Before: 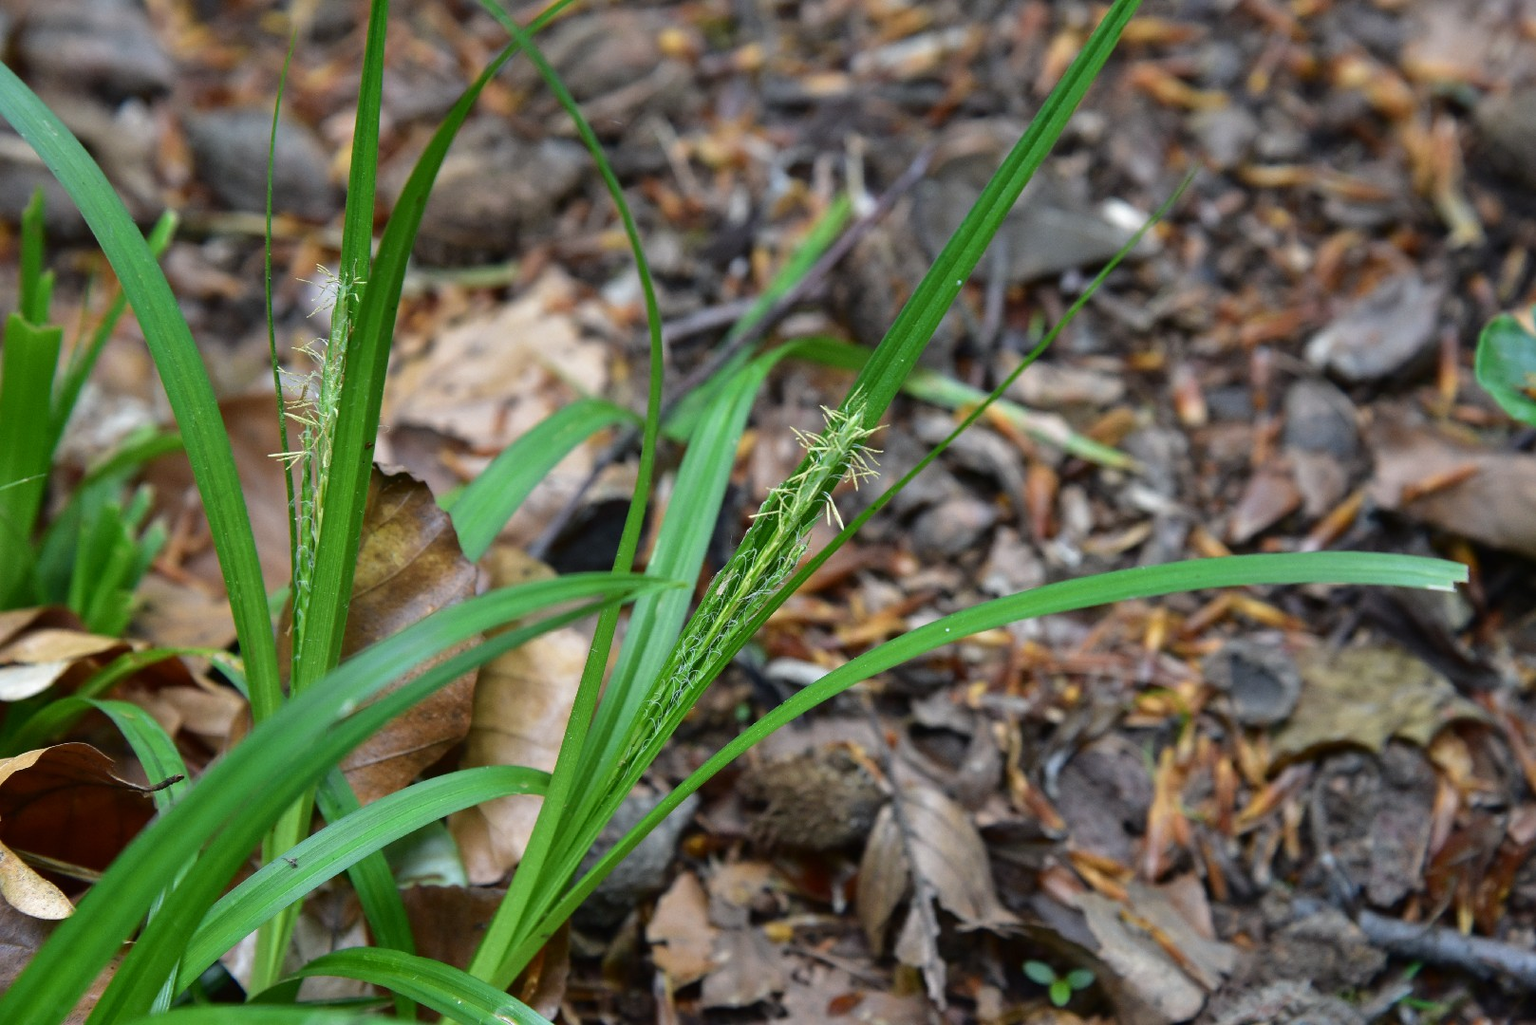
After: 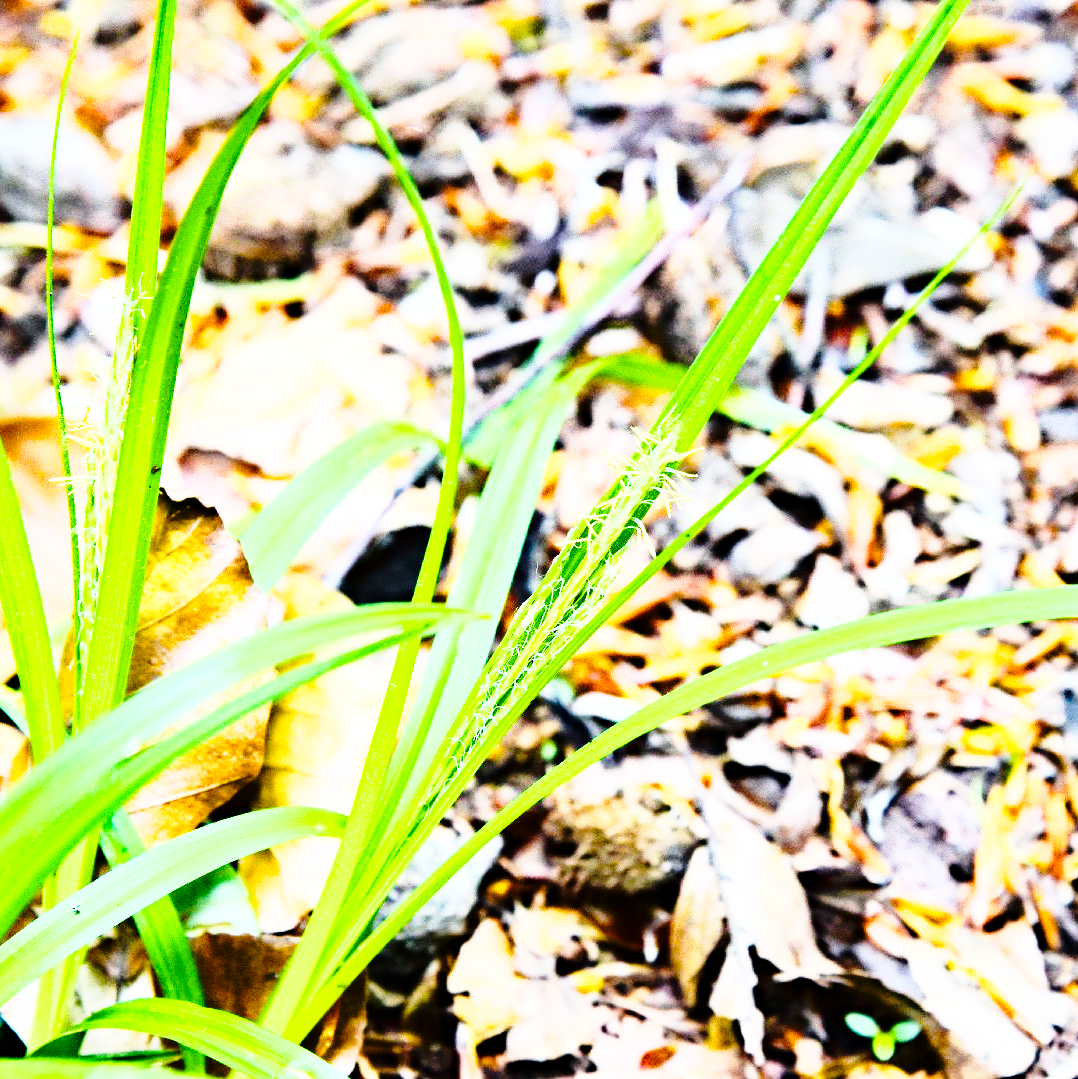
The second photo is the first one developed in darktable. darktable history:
exposure: exposure 1.16 EV, compensate exposure bias true, compensate highlight preservation false
base curve: curves: ch0 [(0, 0) (0.028, 0.03) (0.121, 0.232) (0.46, 0.748) (0.859, 0.968) (1, 1)], preserve colors none
color balance rgb: perceptual saturation grading › global saturation 35%, perceptual saturation grading › highlights -25%, perceptual saturation grading › shadows 50%
crop and rotate: left 14.436%, right 18.898%
white balance: red 1, blue 1
haze removal: strength 0.29, distance 0.25, compatibility mode true, adaptive false
rgb curve: curves: ch0 [(0, 0) (0.21, 0.15) (0.24, 0.21) (0.5, 0.75) (0.75, 0.96) (0.89, 0.99) (1, 1)]; ch1 [(0, 0.02) (0.21, 0.13) (0.25, 0.2) (0.5, 0.67) (0.75, 0.9) (0.89, 0.97) (1, 1)]; ch2 [(0, 0.02) (0.21, 0.13) (0.25, 0.2) (0.5, 0.67) (0.75, 0.9) (0.89, 0.97) (1, 1)], compensate middle gray true
